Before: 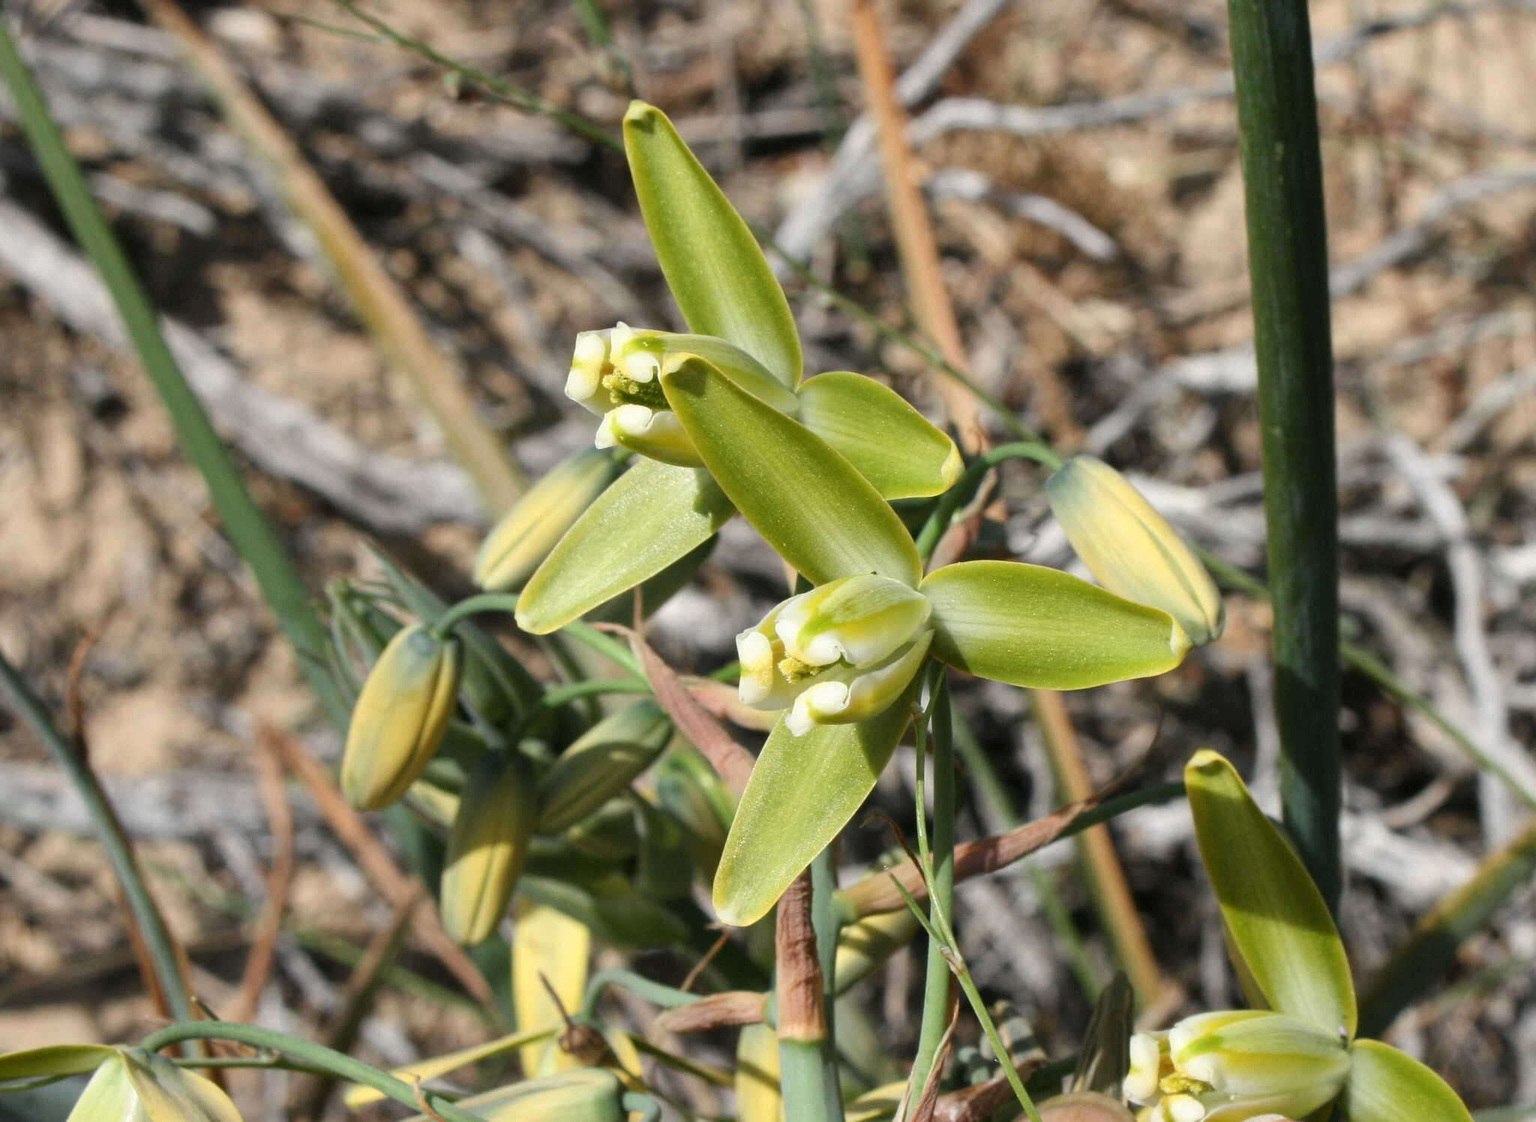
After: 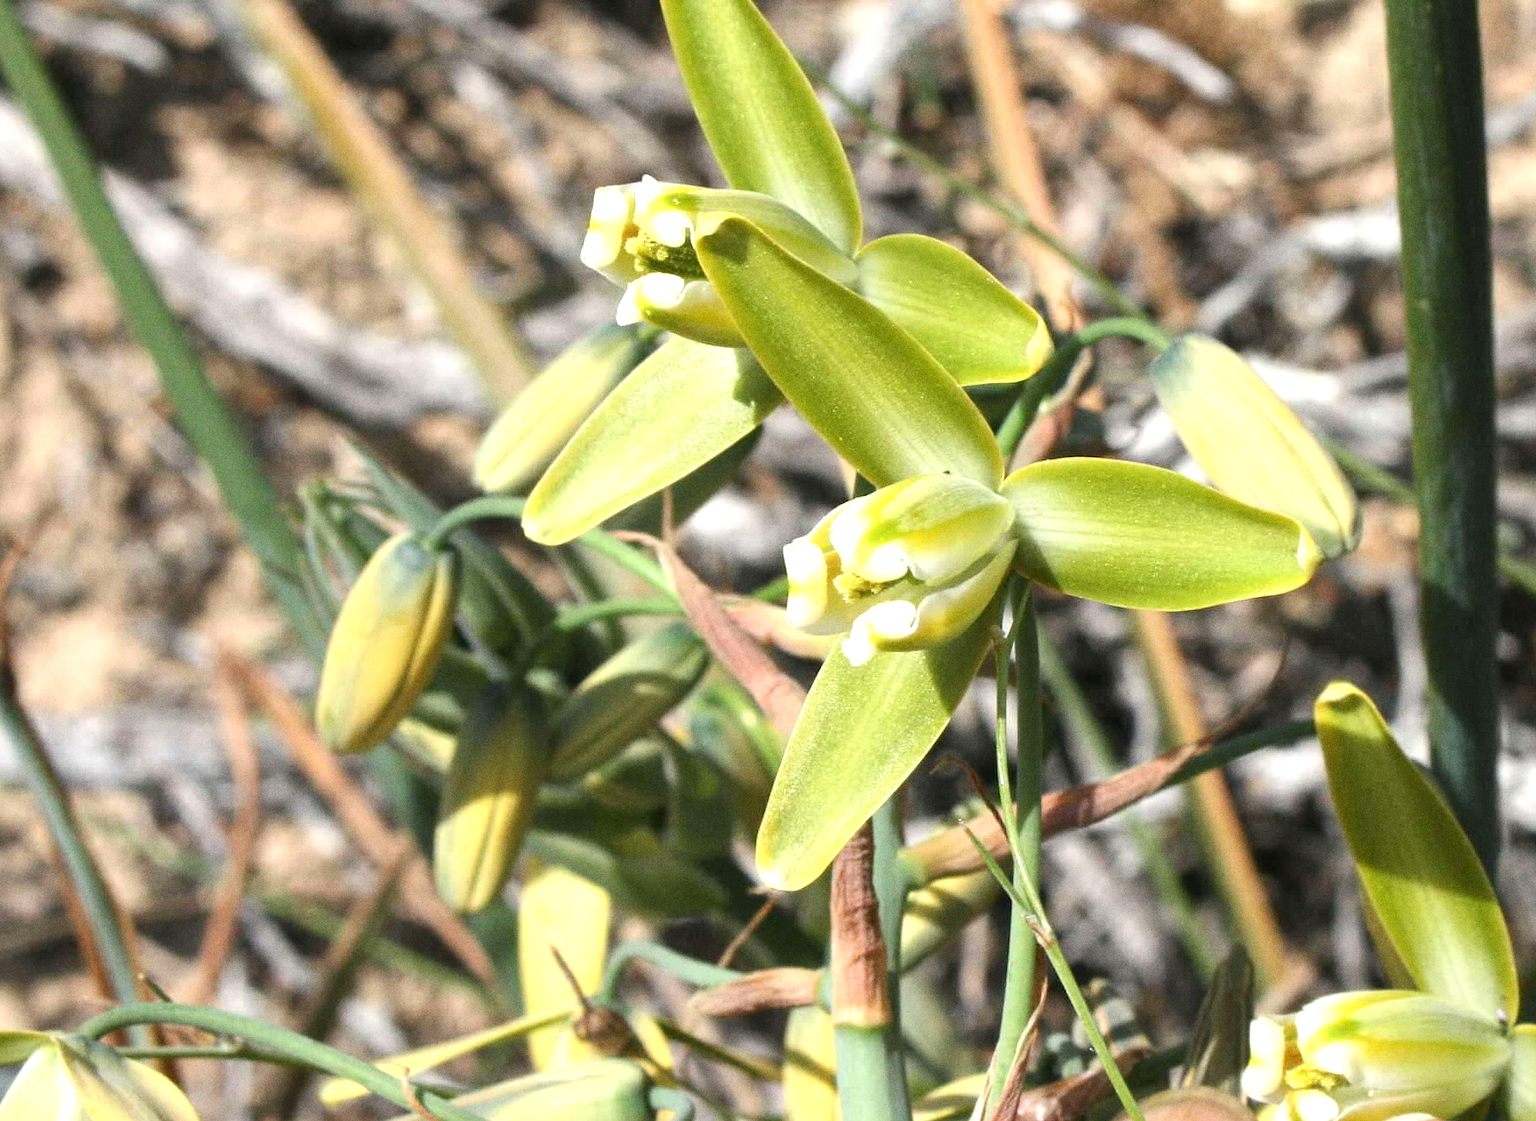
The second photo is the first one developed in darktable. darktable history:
exposure: black level correction 0, exposure 0.7 EV, compensate exposure bias true, compensate highlight preservation false
grain: on, module defaults
crop and rotate: left 4.842%, top 15.51%, right 10.668%
